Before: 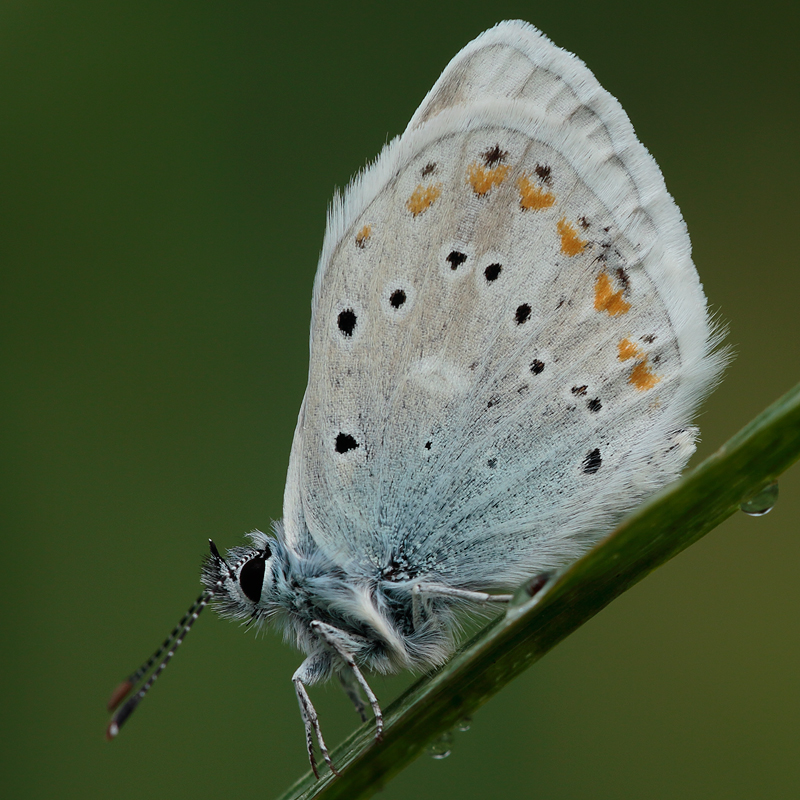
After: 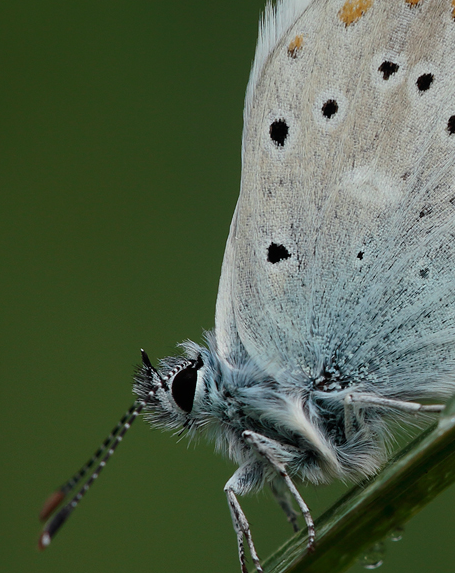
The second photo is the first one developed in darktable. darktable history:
crop: left 8.593%, top 23.793%, right 34.463%, bottom 4.549%
